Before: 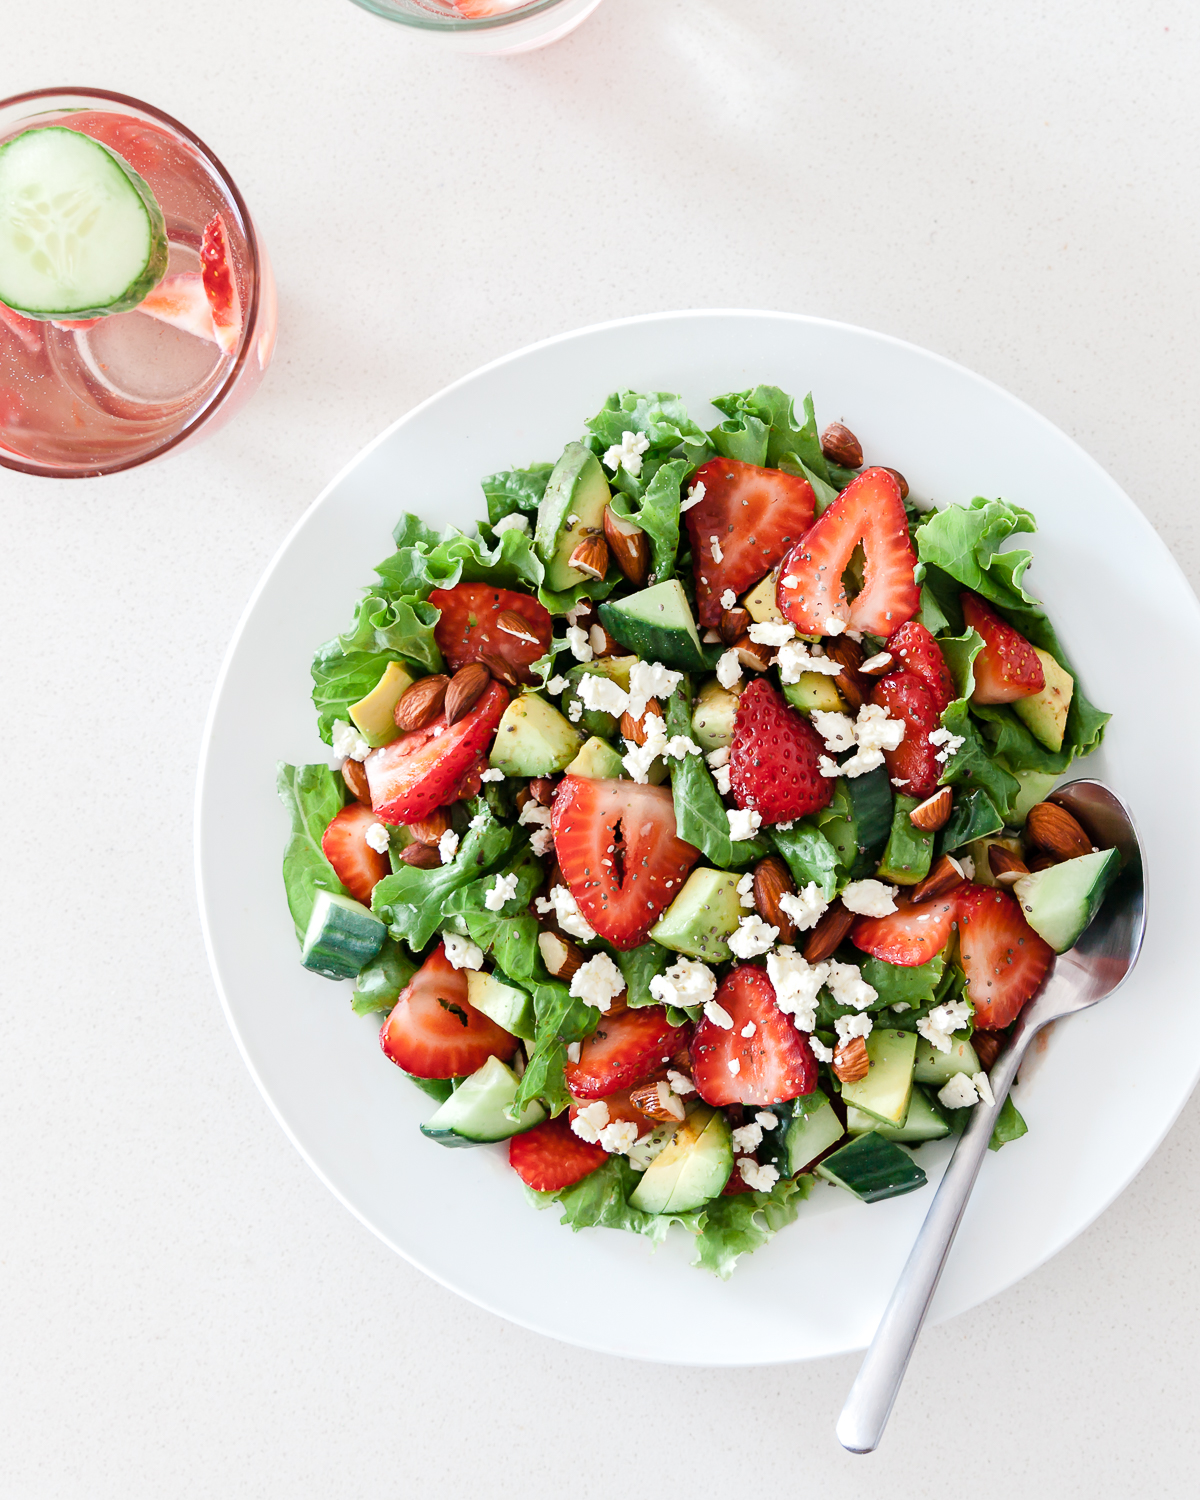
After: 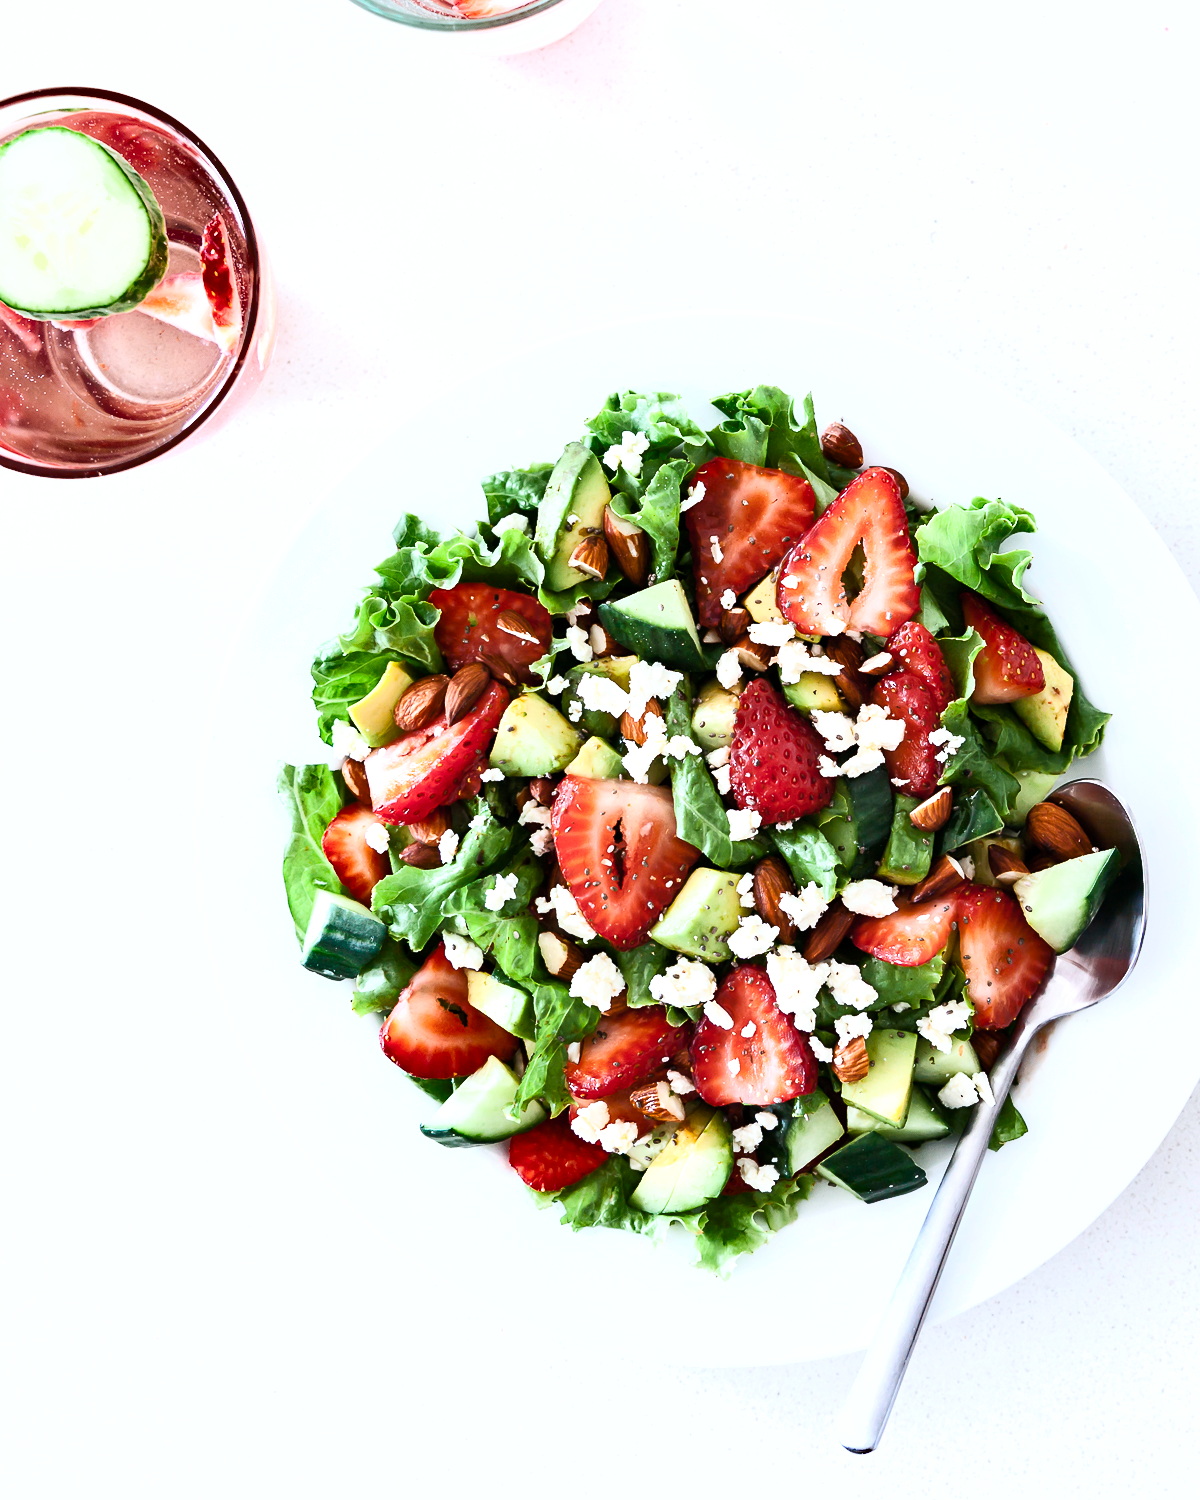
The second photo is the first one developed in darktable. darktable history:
shadows and highlights: soften with gaussian
base curve: curves: ch0 [(0, 0) (0.257, 0.25) (0.482, 0.586) (0.757, 0.871) (1, 1)]
tone equalizer: -8 EV -0.417 EV, -7 EV -0.389 EV, -6 EV -0.333 EV, -5 EV -0.222 EV, -3 EV 0.222 EV, -2 EV 0.333 EV, -1 EV 0.389 EV, +0 EV 0.417 EV, edges refinement/feathering 500, mask exposure compensation -1.57 EV, preserve details no
white balance: red 0.974, blue 1.044
